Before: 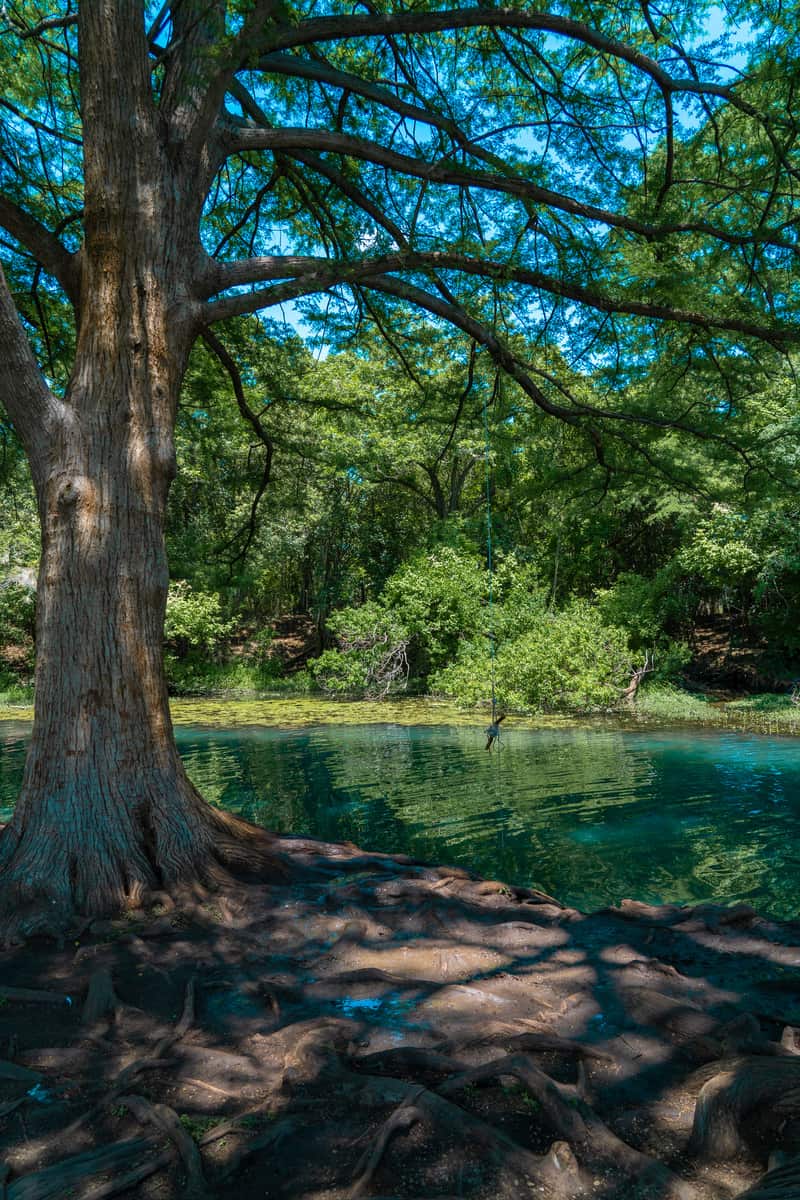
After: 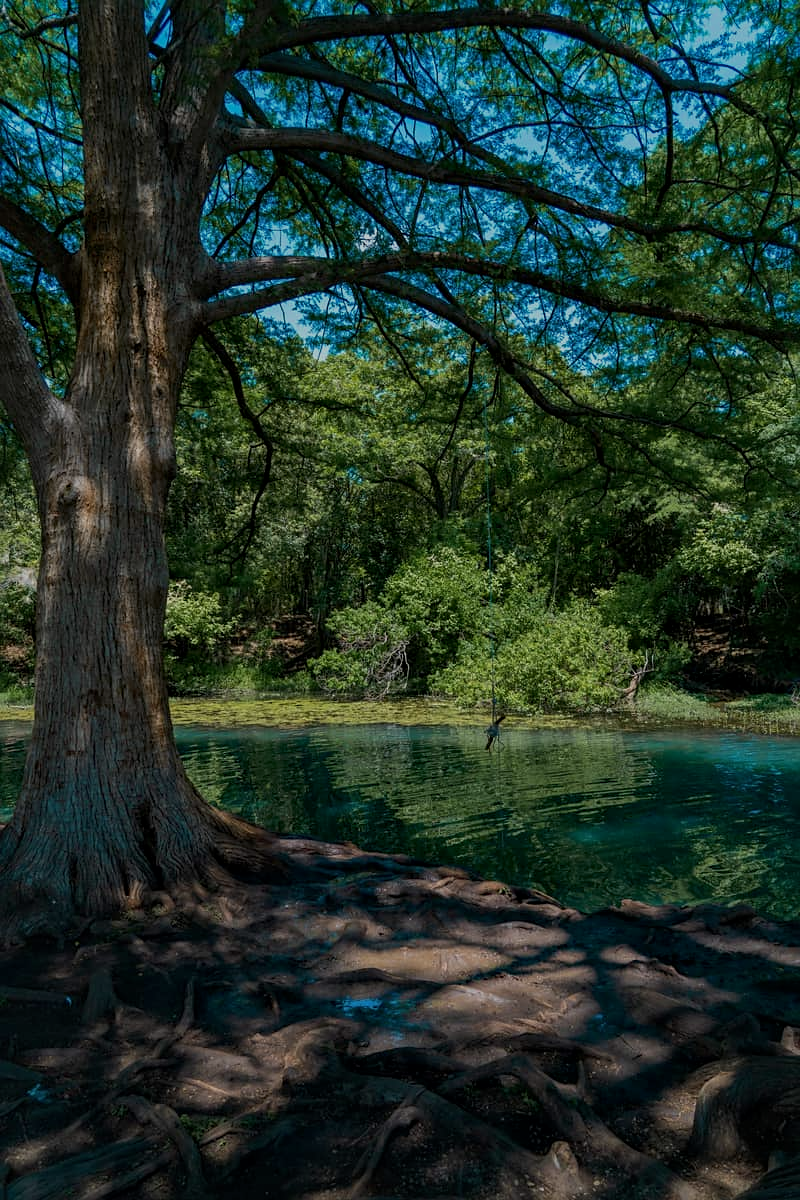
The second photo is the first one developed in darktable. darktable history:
local contrast: mode bilateral grid, contrast 20, coarseness 49, detail 119%, midtone range 0.2
tone equalizer: edges refinement/feathering 500, mask exposure compensation -1.57 EV, preserve details no
base curve: curves: ch0 [(0, 0) (0.579, 0.807) (1, 1)], preserve colors none
exposure: exposure -1.5 EV, compensate exposure bias true, compensate highlight preservation false
sharpen: amount 0.204
